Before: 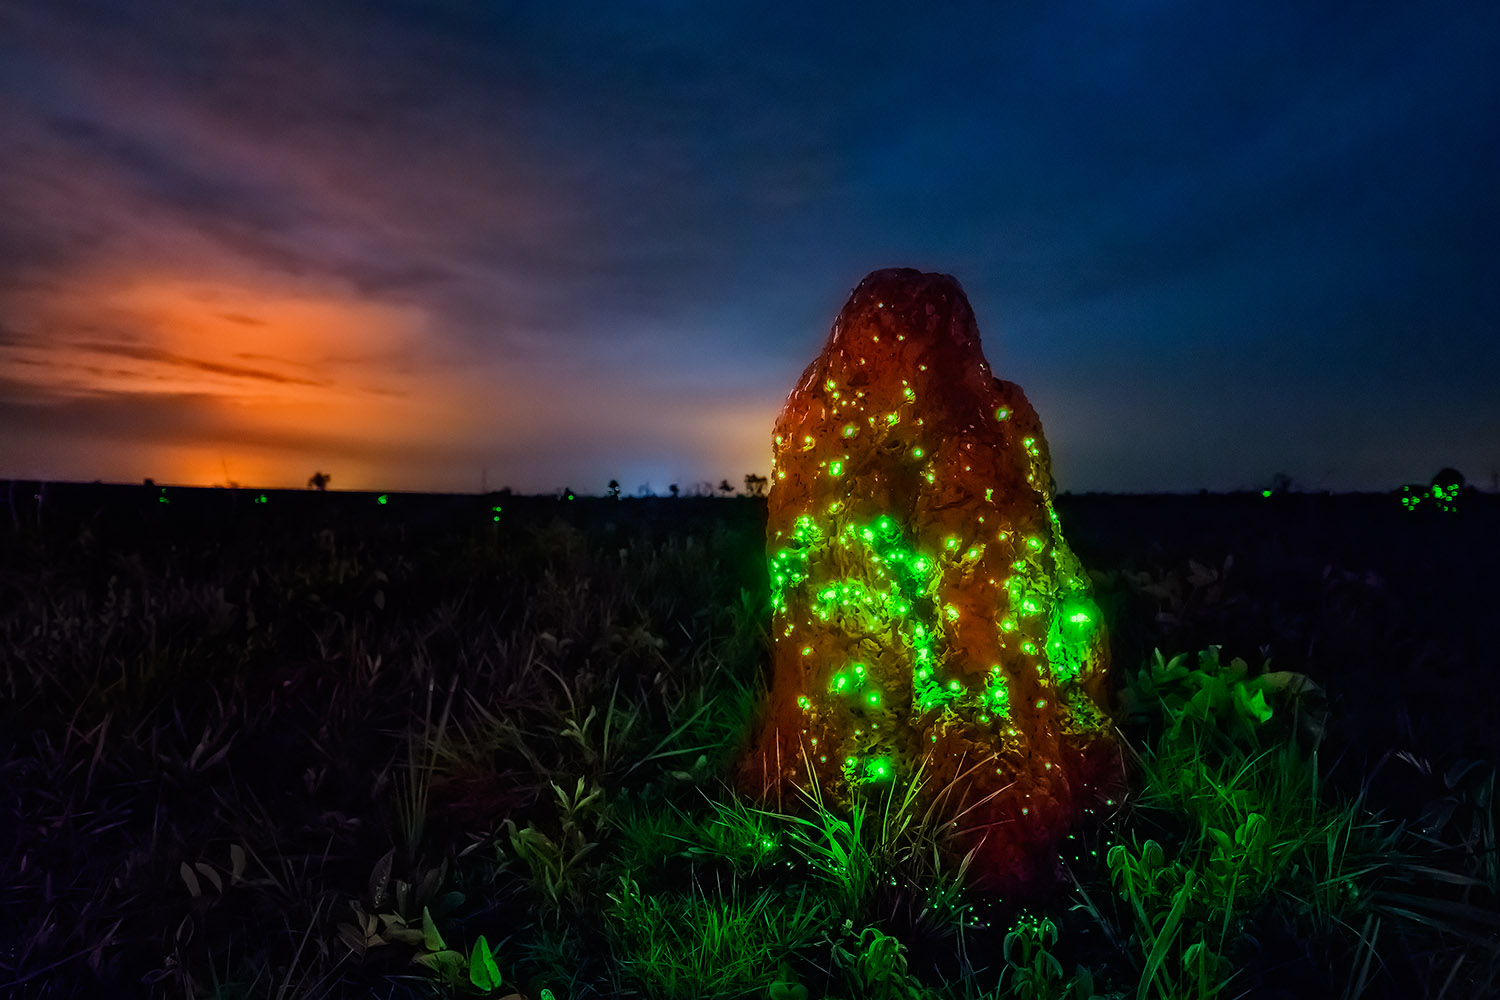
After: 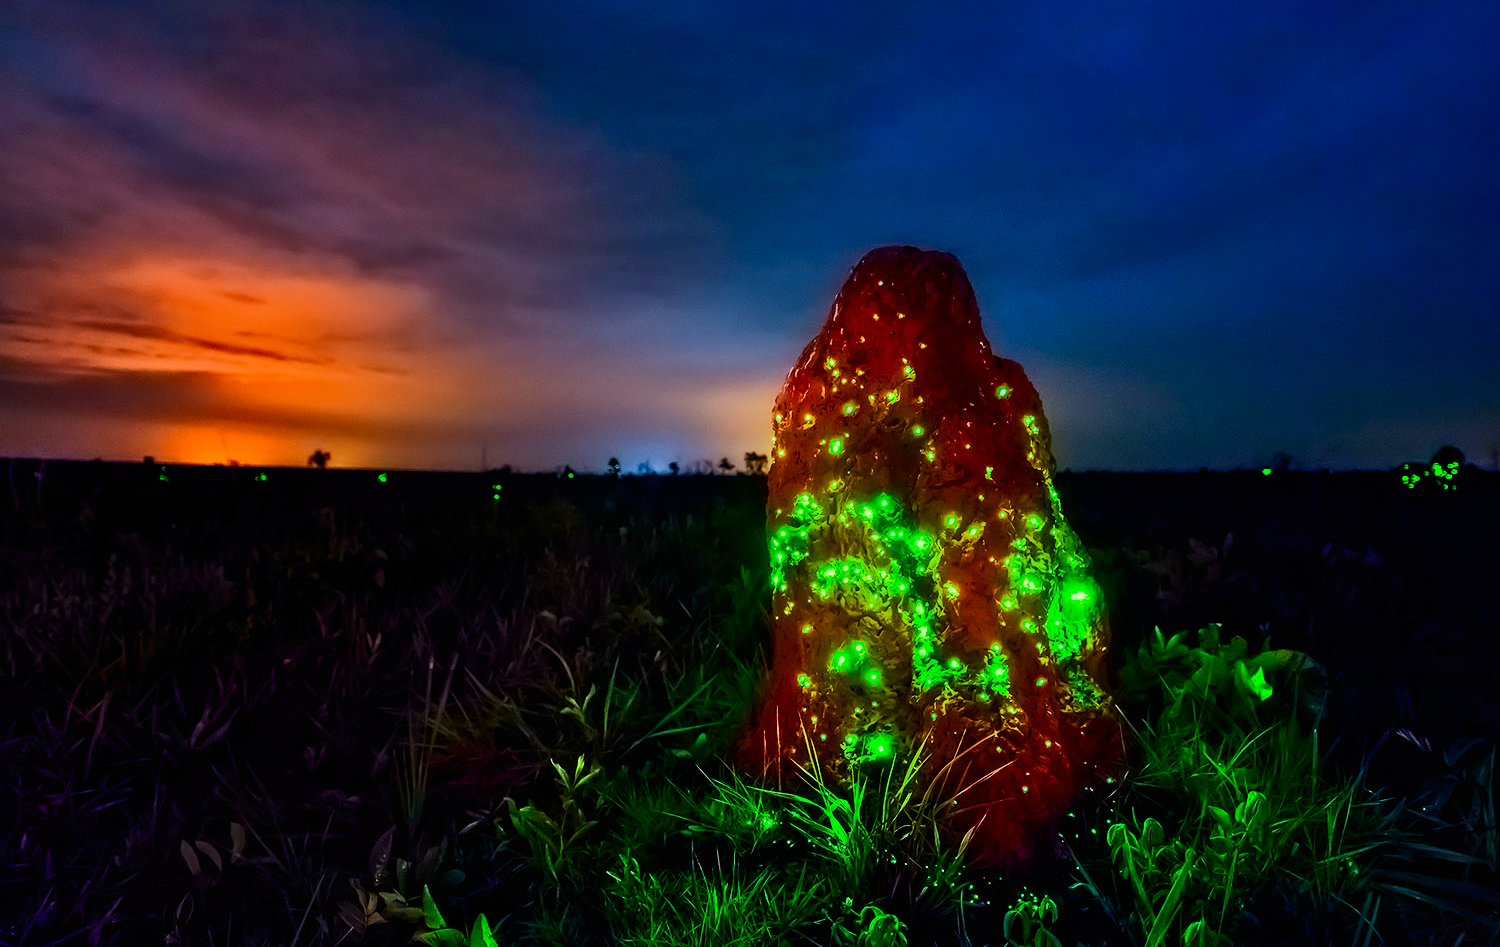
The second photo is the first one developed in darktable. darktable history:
crop and rotate: top 2.215%, bottom 3.01%
shadows and highlights: low approximation 0.01, soften with gaussian
contrast brightness saturation: contrast 0.068, brightness -0.138, saturation 0.114
